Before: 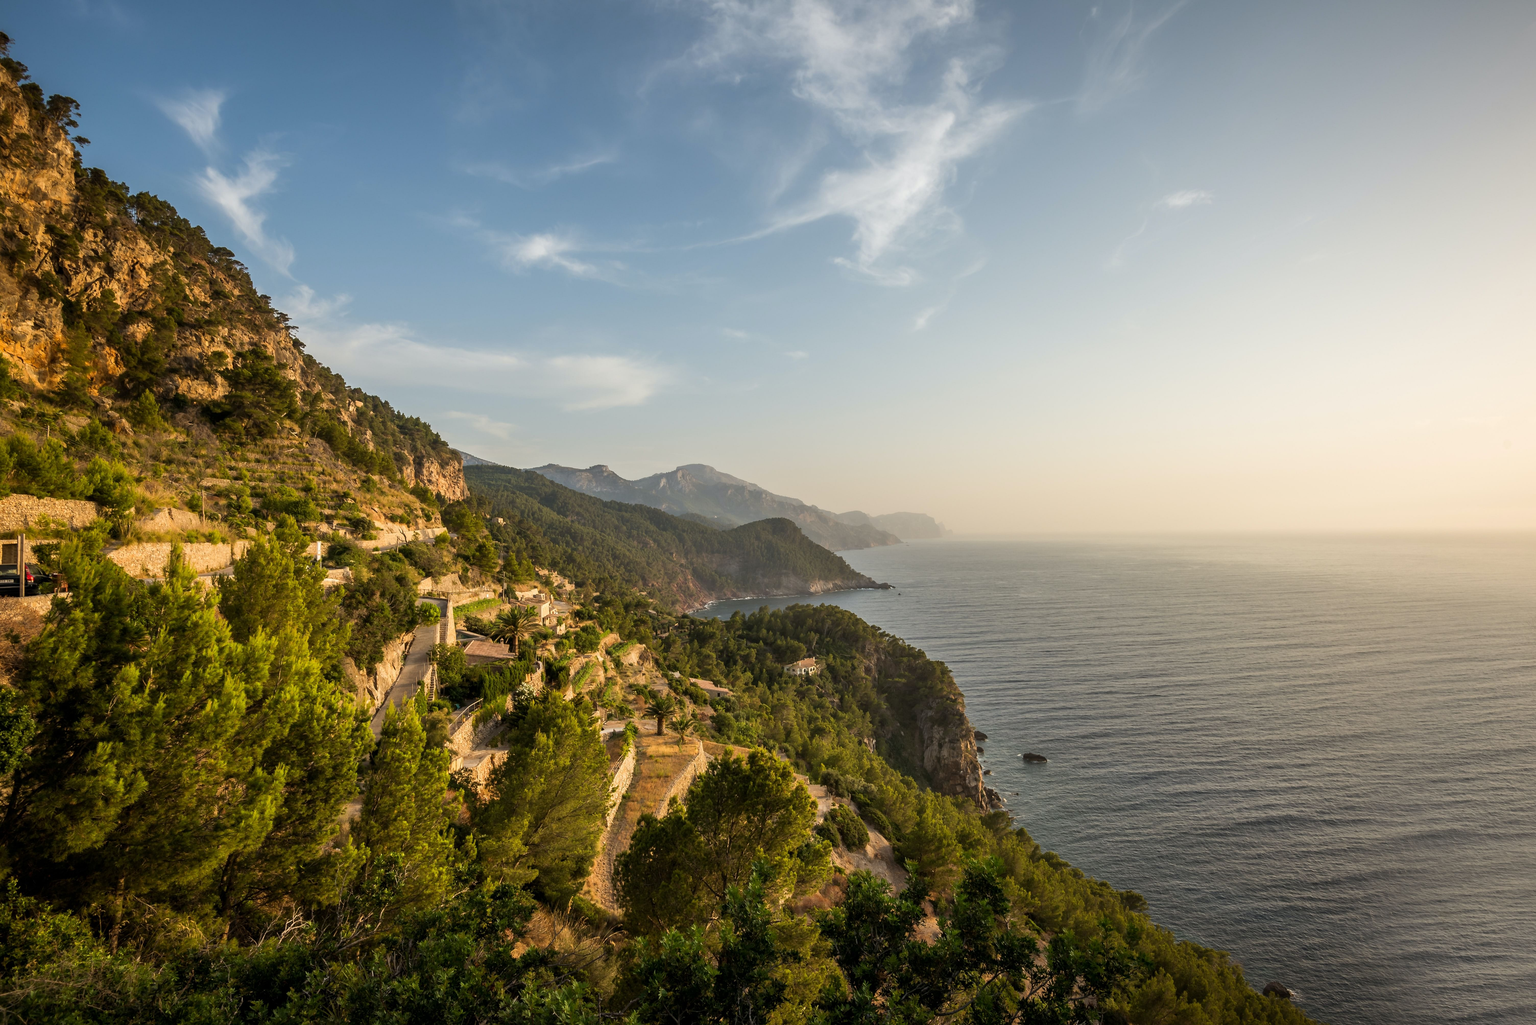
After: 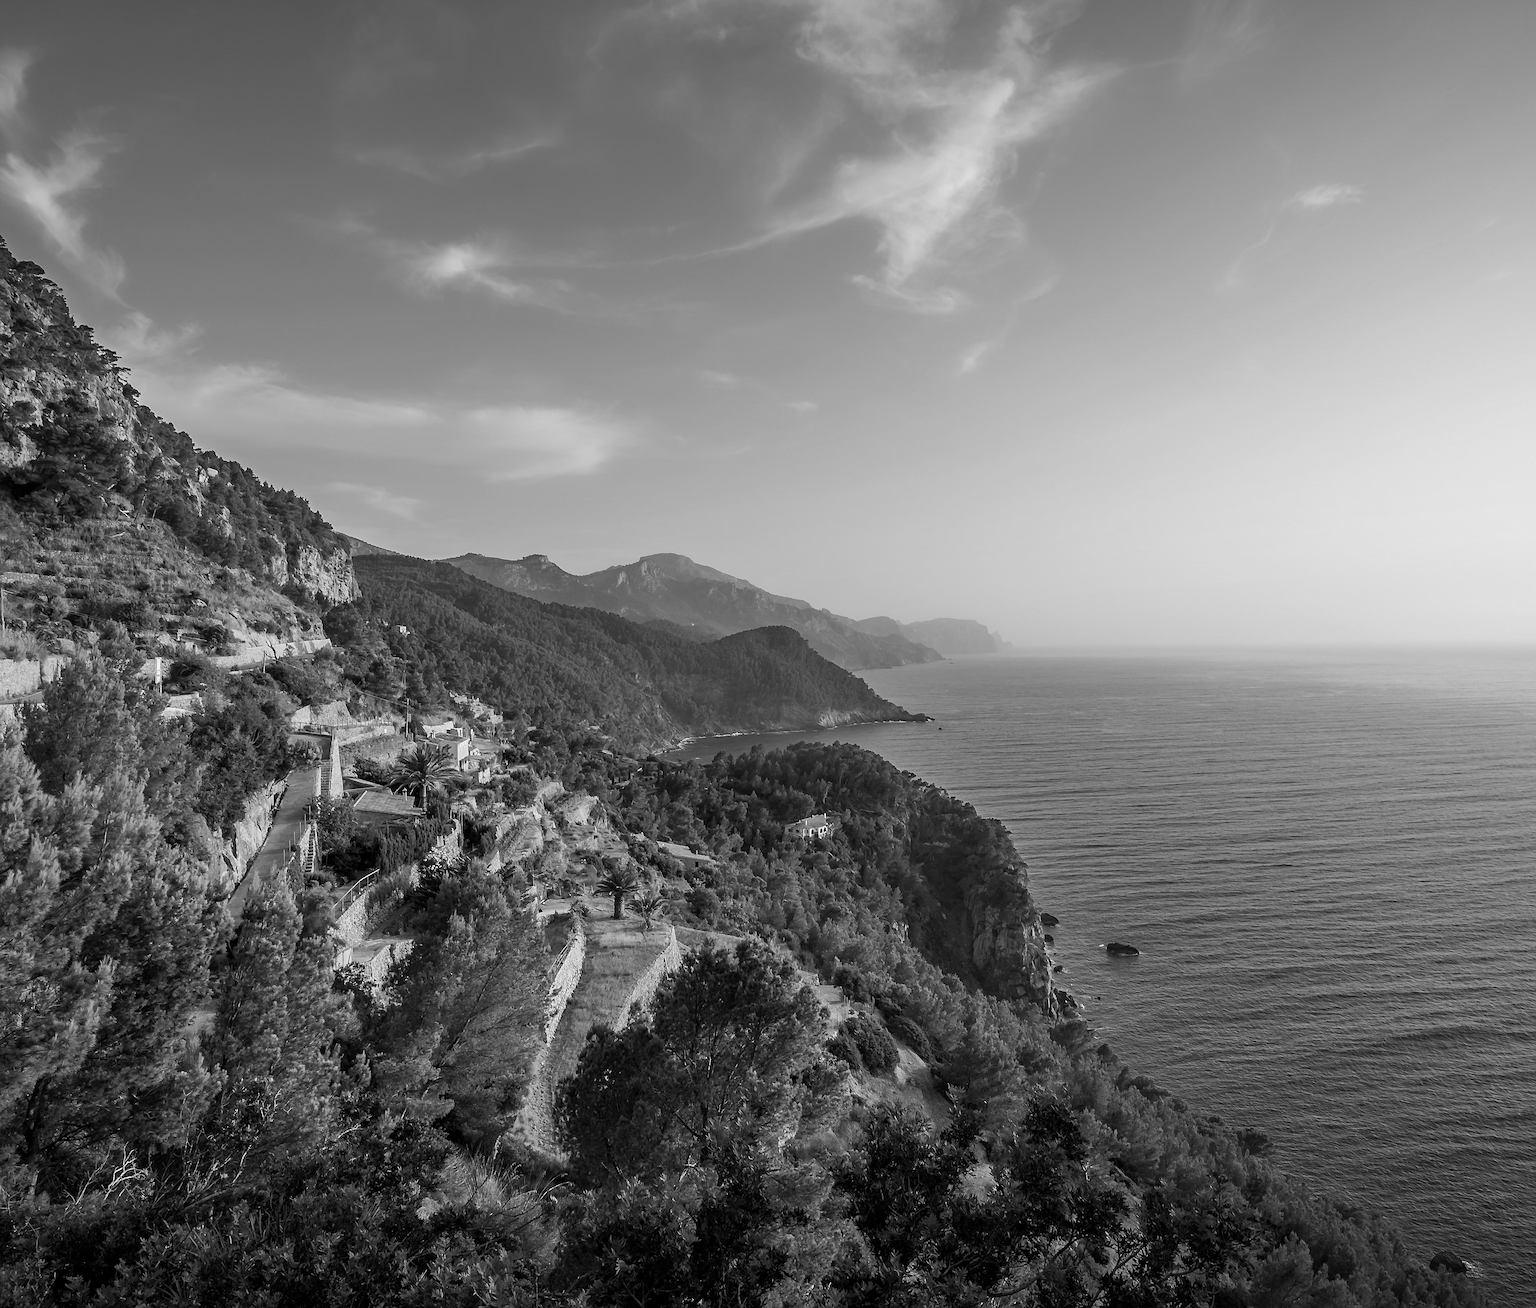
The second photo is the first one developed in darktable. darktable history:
monochrome: a 26.22, b 42.67, size 0.8
color calibration: x 0.329, y 0.345, temperature 5633 K
crop and rotate: left 13.15%, top 5.251%, right 12.609%
tone equalizer: on, module defaults
sharpen: on, module defaults
haze removal: compatibility mode true, adaptive false
color balance rgb: perceptual saturation grading › global saturation 30%, global vibrance 10%
